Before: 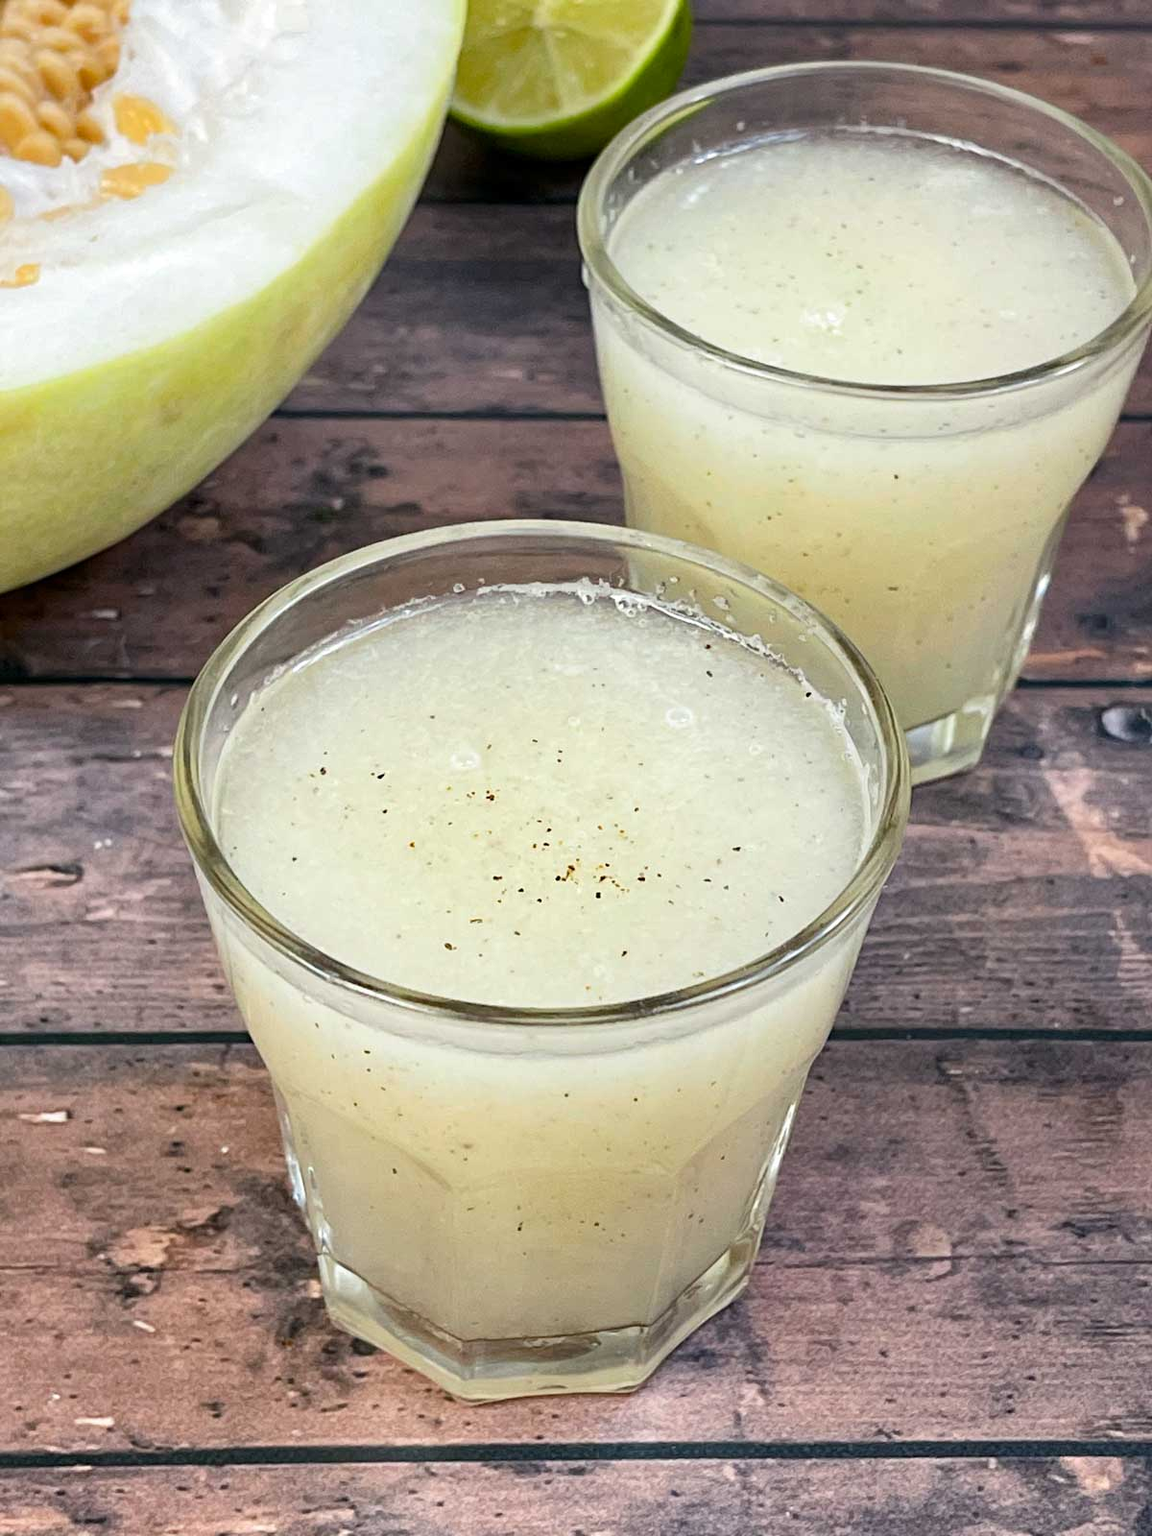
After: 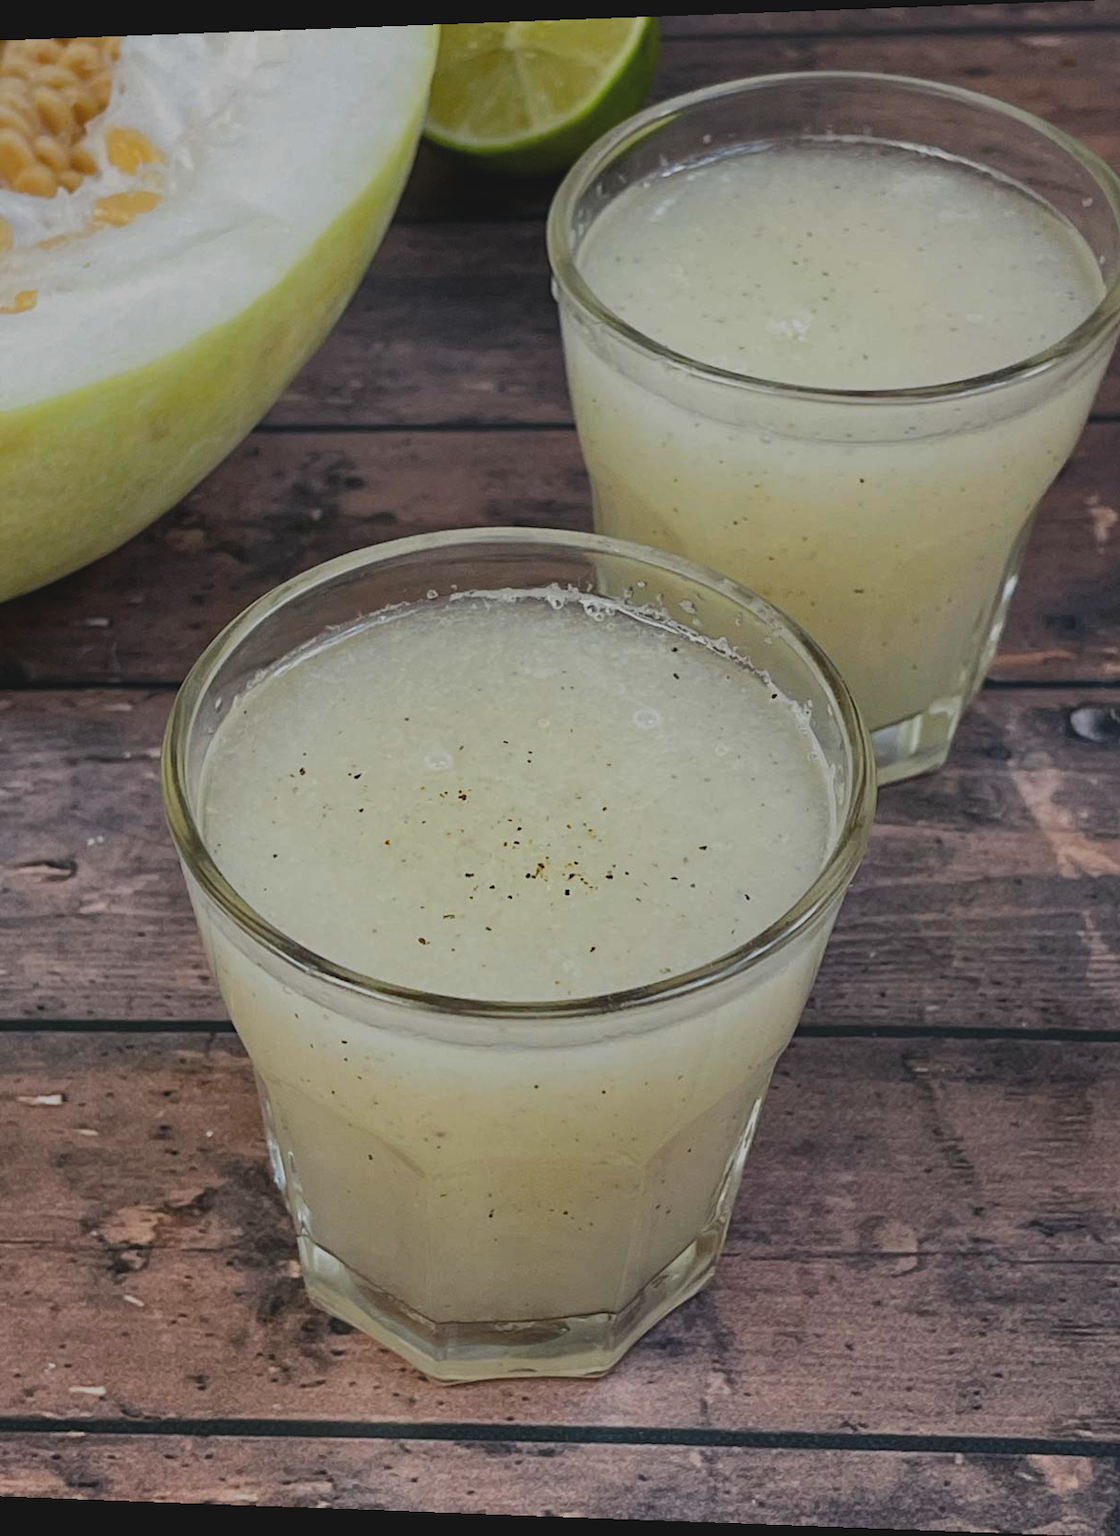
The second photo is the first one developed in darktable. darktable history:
rotate and perspective: lens shift (horizontal) -0.055, automatic cropping off
exposure: black level correction -0.016, exposure -1.018 EV, compensate highlight preservation false
